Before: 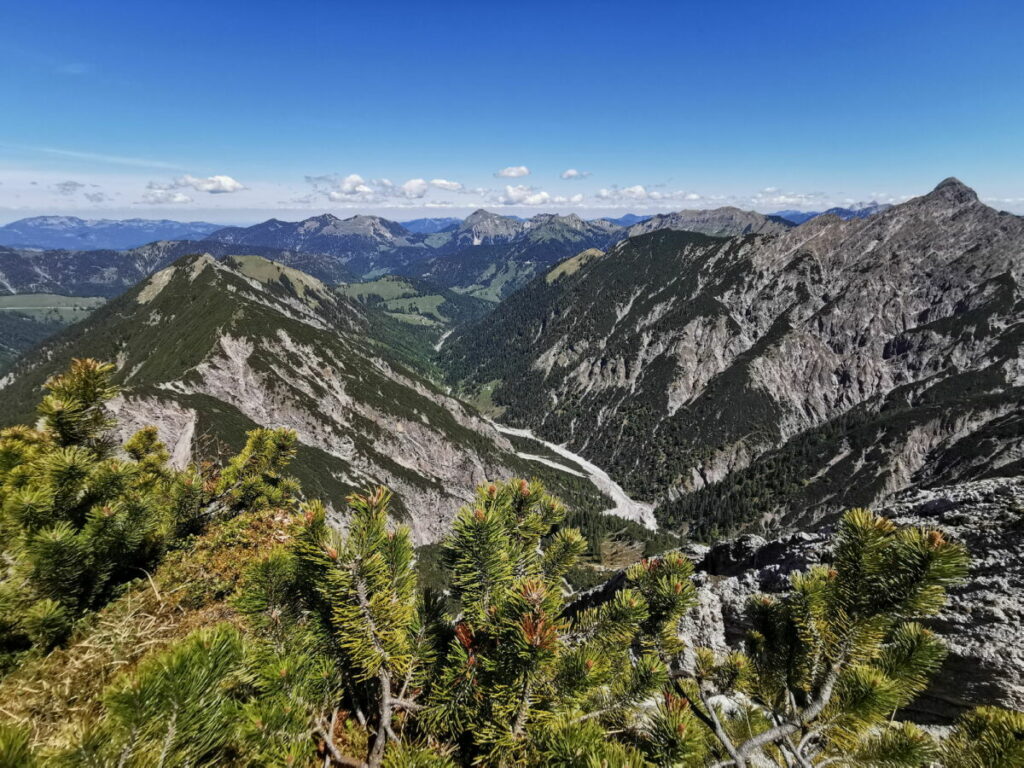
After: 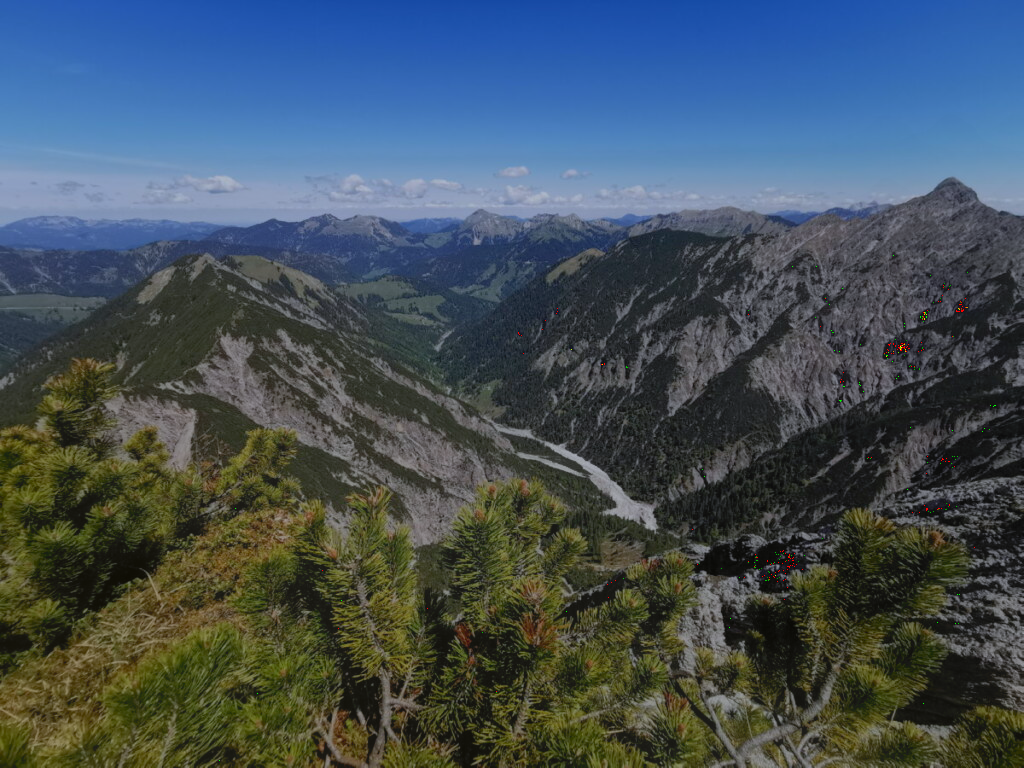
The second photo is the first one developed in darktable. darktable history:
exposure: black level correction 0.009, exposure -0.623 EV, compensate highlight preservation false
contrast equalizer: y [[0.6 ×6], [0.55 ×6], [0 ×6], [0 ×6], [0 ×6]], mix -0.996
color calibration: illuminant as shot in camera, x 0.358, y 0.373, temperature 4628.91 K, clip negative RGB from gamut false
